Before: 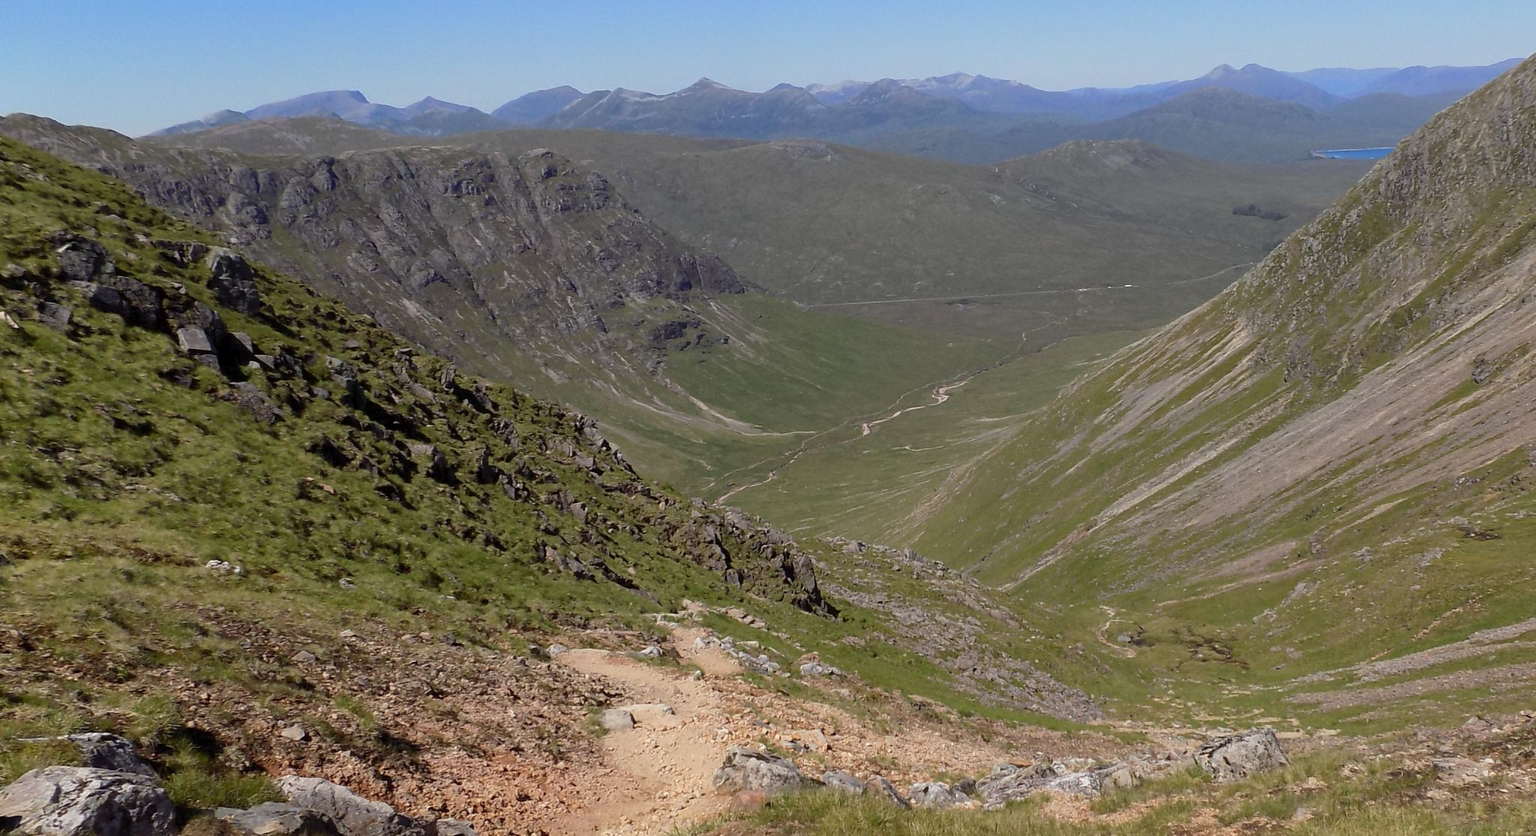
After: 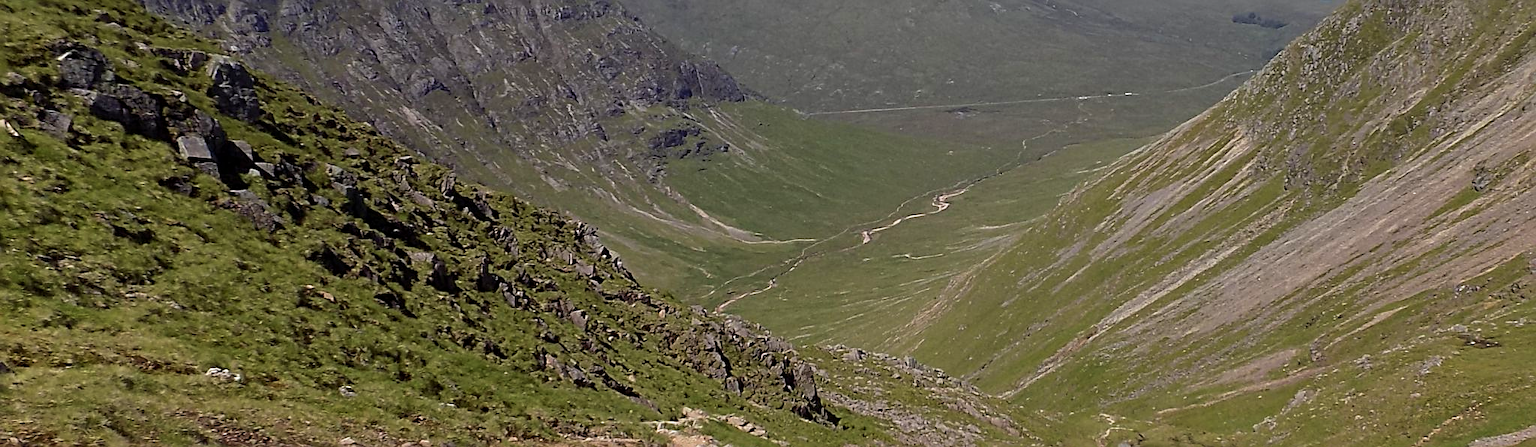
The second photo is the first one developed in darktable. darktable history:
sharpen: radius 2.584, amount 0.688
velvia: on, module defaults
crop and rotate: top 23.043%, bottom 23.437%
